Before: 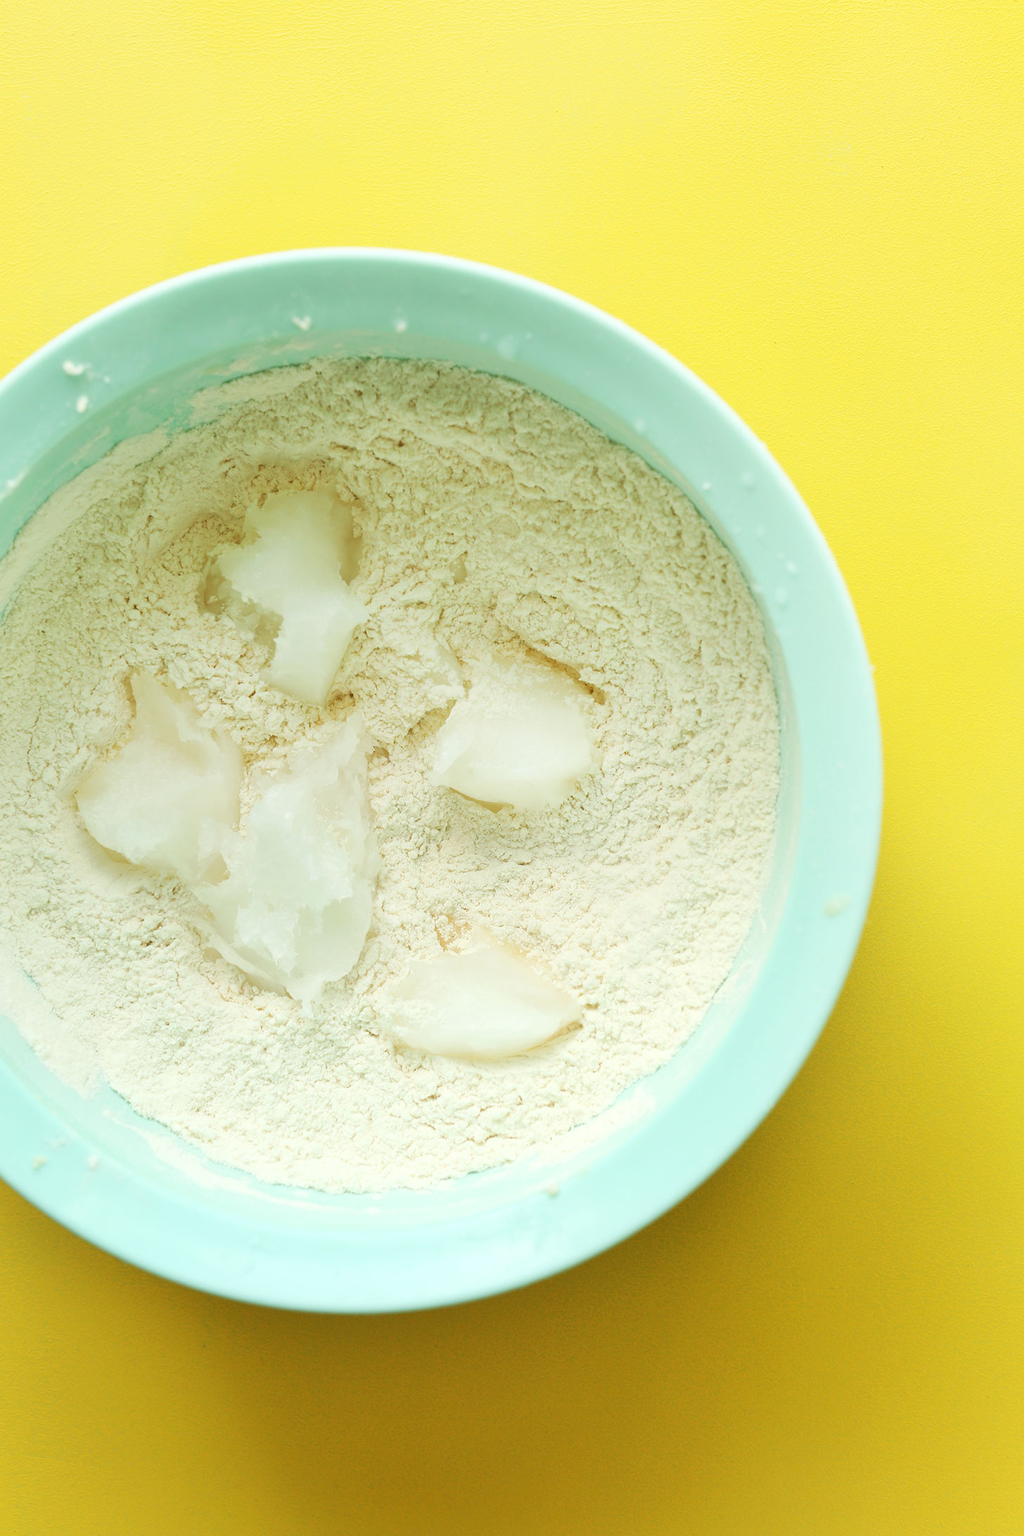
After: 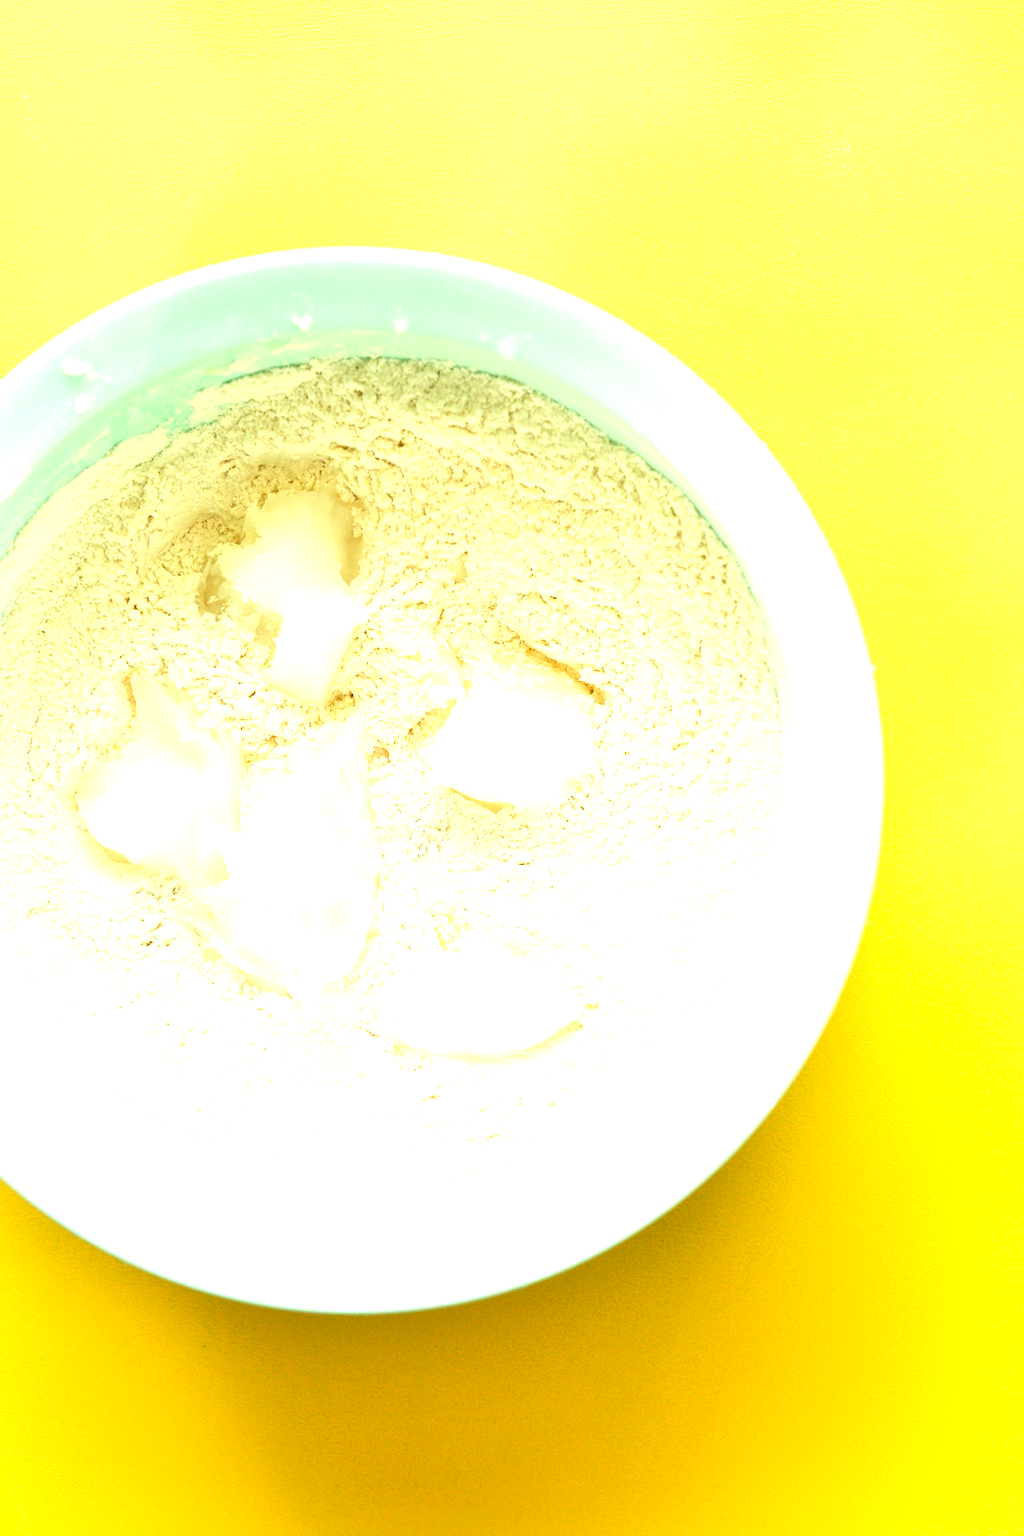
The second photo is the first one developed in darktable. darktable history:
color correction: highlights a* 5.38, highlights b* 5.3, shadows a* -4.26, shadows b* -5.11
exposure: black level correction 0.011, exposure 1.088 EV, compensate exposure bias true, compensate highlight preservation false
